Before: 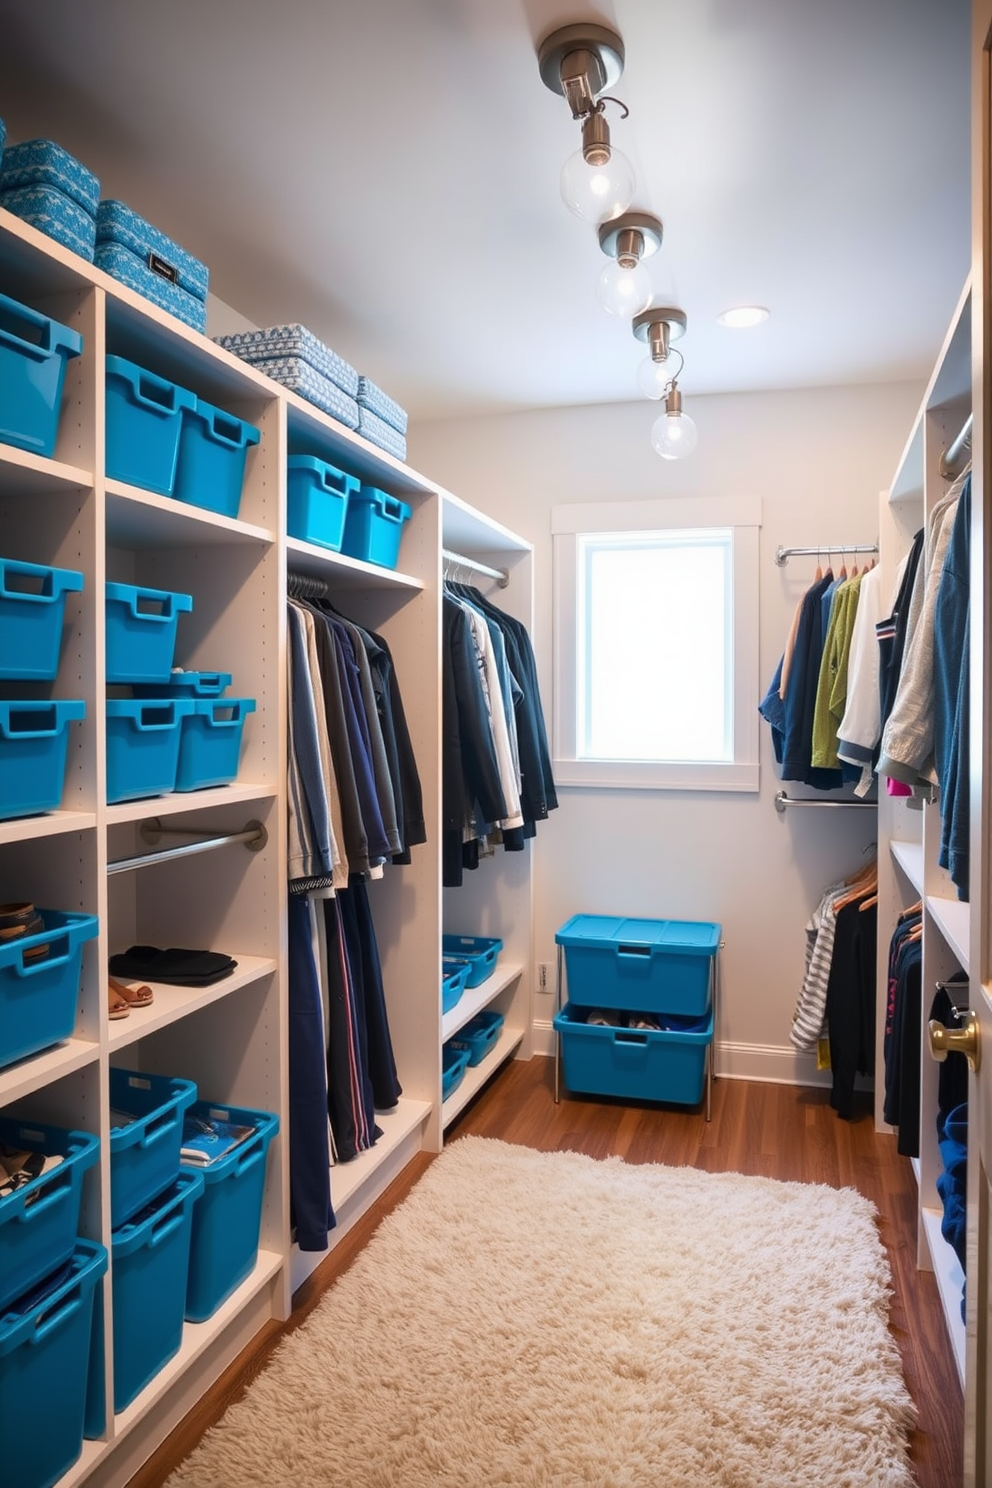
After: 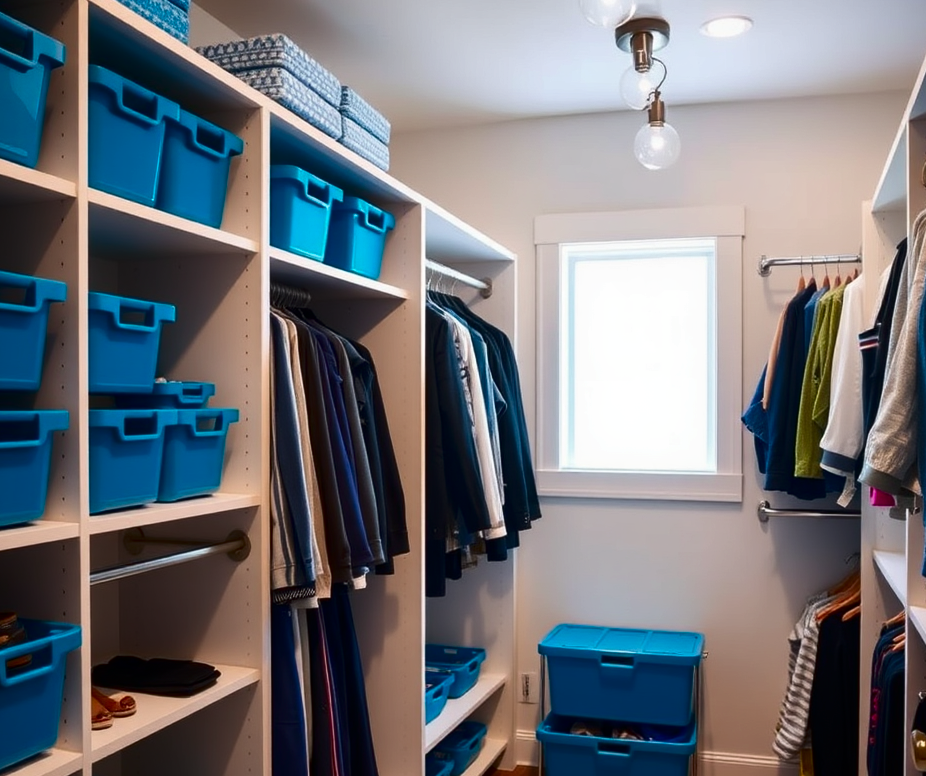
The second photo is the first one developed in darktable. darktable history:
shadows and highlights: shadows 20.98, highlights -36.93, soften with gaussian
contrast brightness saturation: contrast 0.105, brightness -0.268, saturation 0.146
crop: left 1.75%, top 19.524%, right 4.832%, bottom 28.283%
